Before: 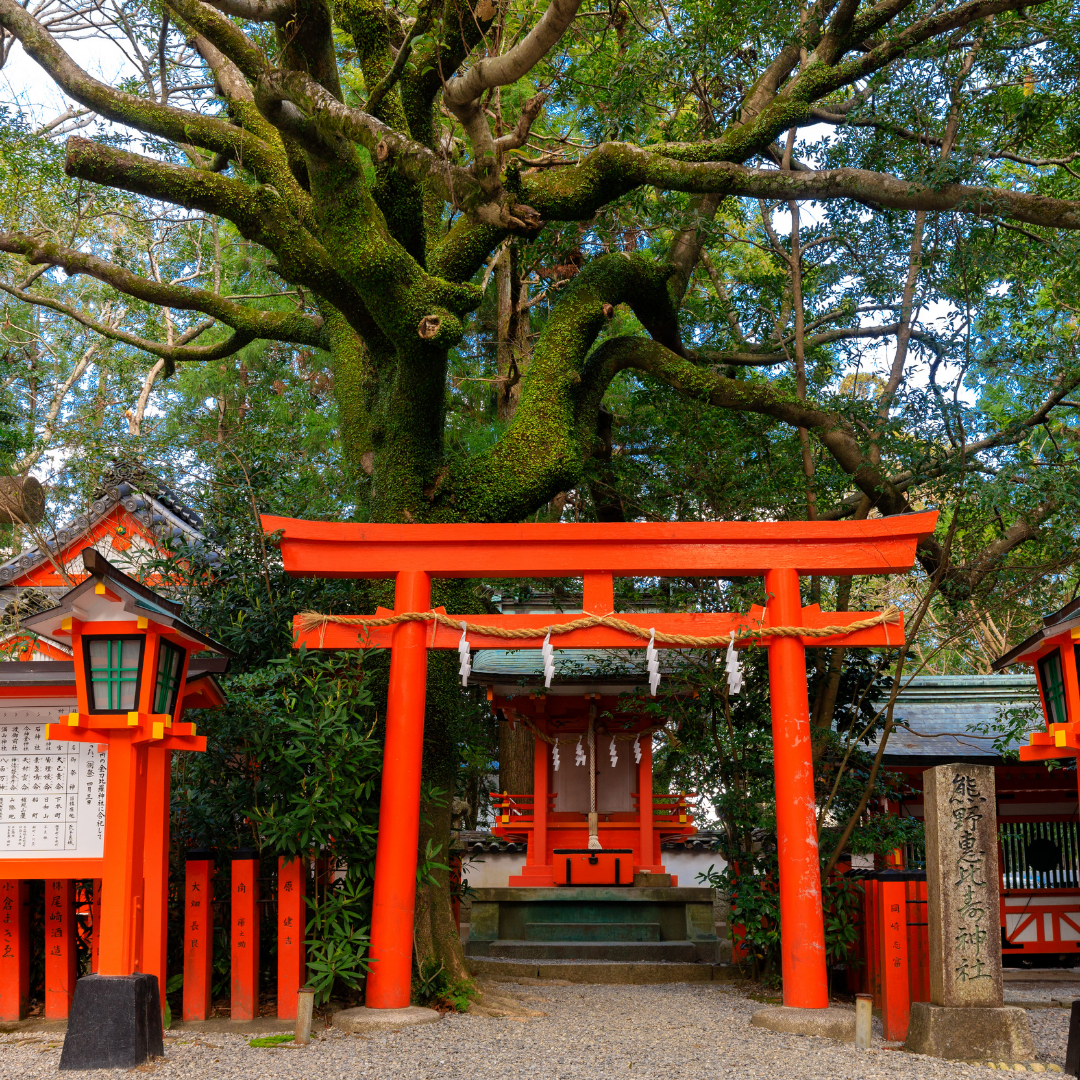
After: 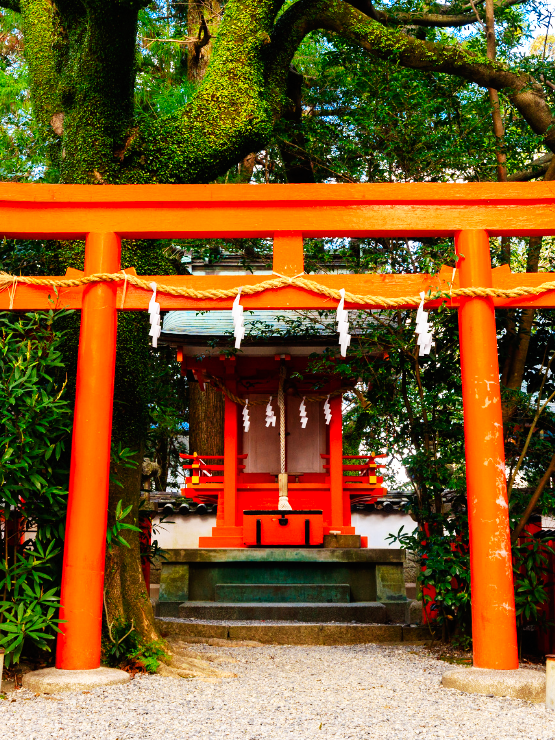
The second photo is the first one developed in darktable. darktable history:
crop and rotate: left 28.747%, top 31.394%, right 19.847%
base curve: curves: ch0 [(0, 0) (0.007, 0.004) (0.027, 0.03) (0.046, 0.07) (0.207, 0.54) (0.442, 0.872) (0.673, 0.972) (1, 1)], preserve colors none
